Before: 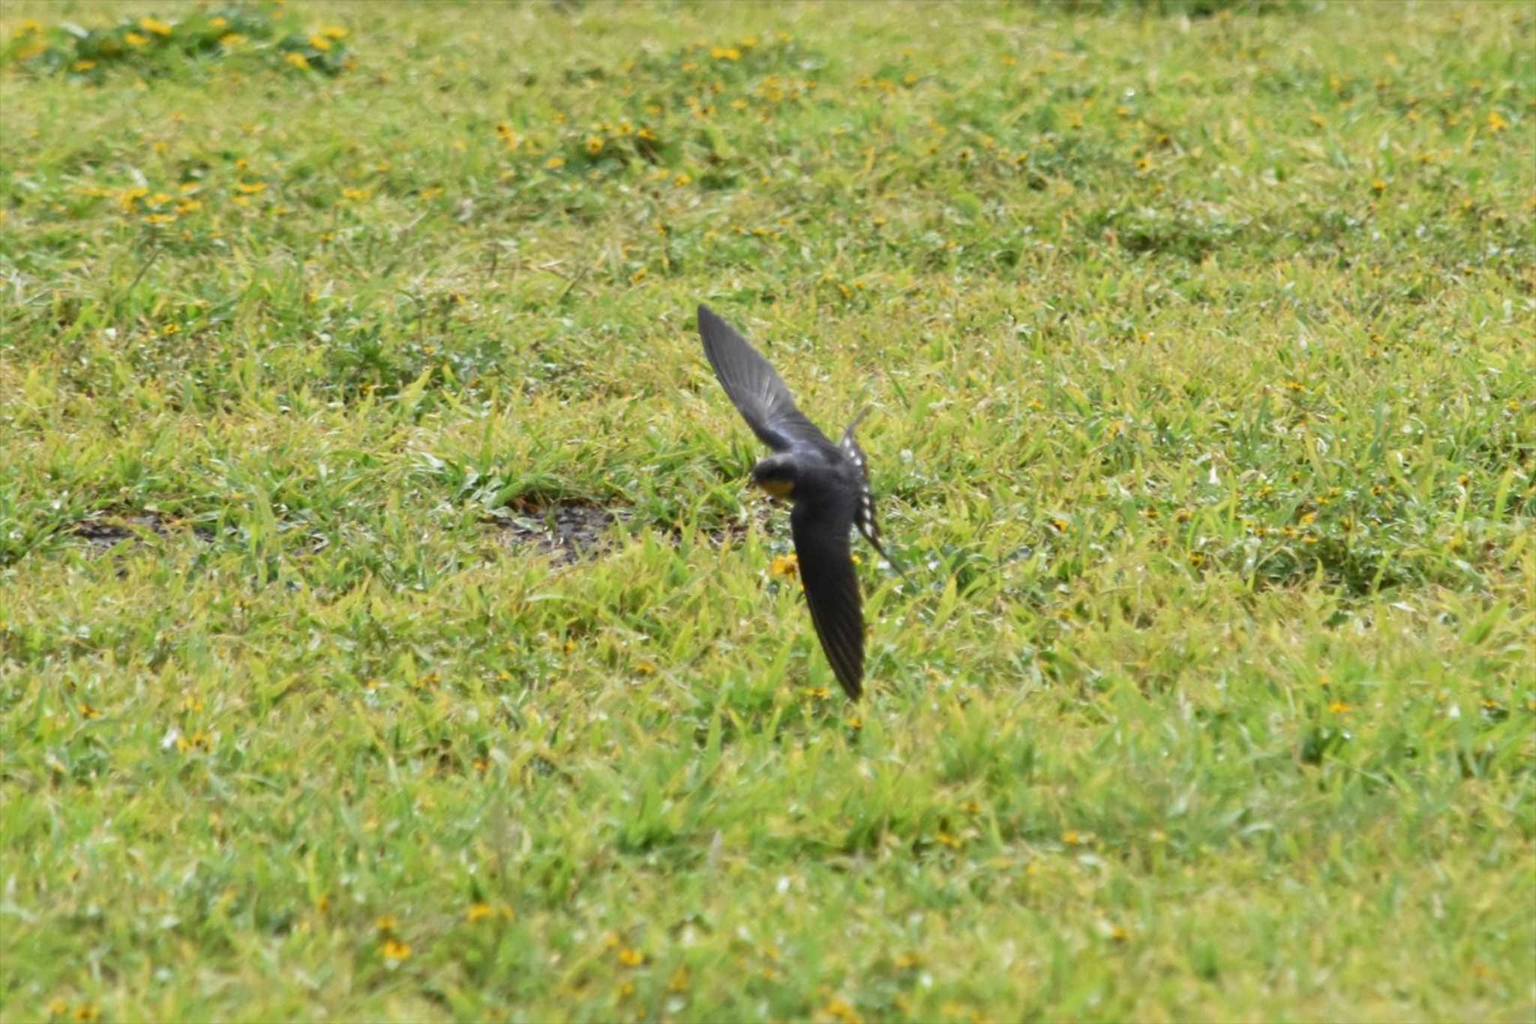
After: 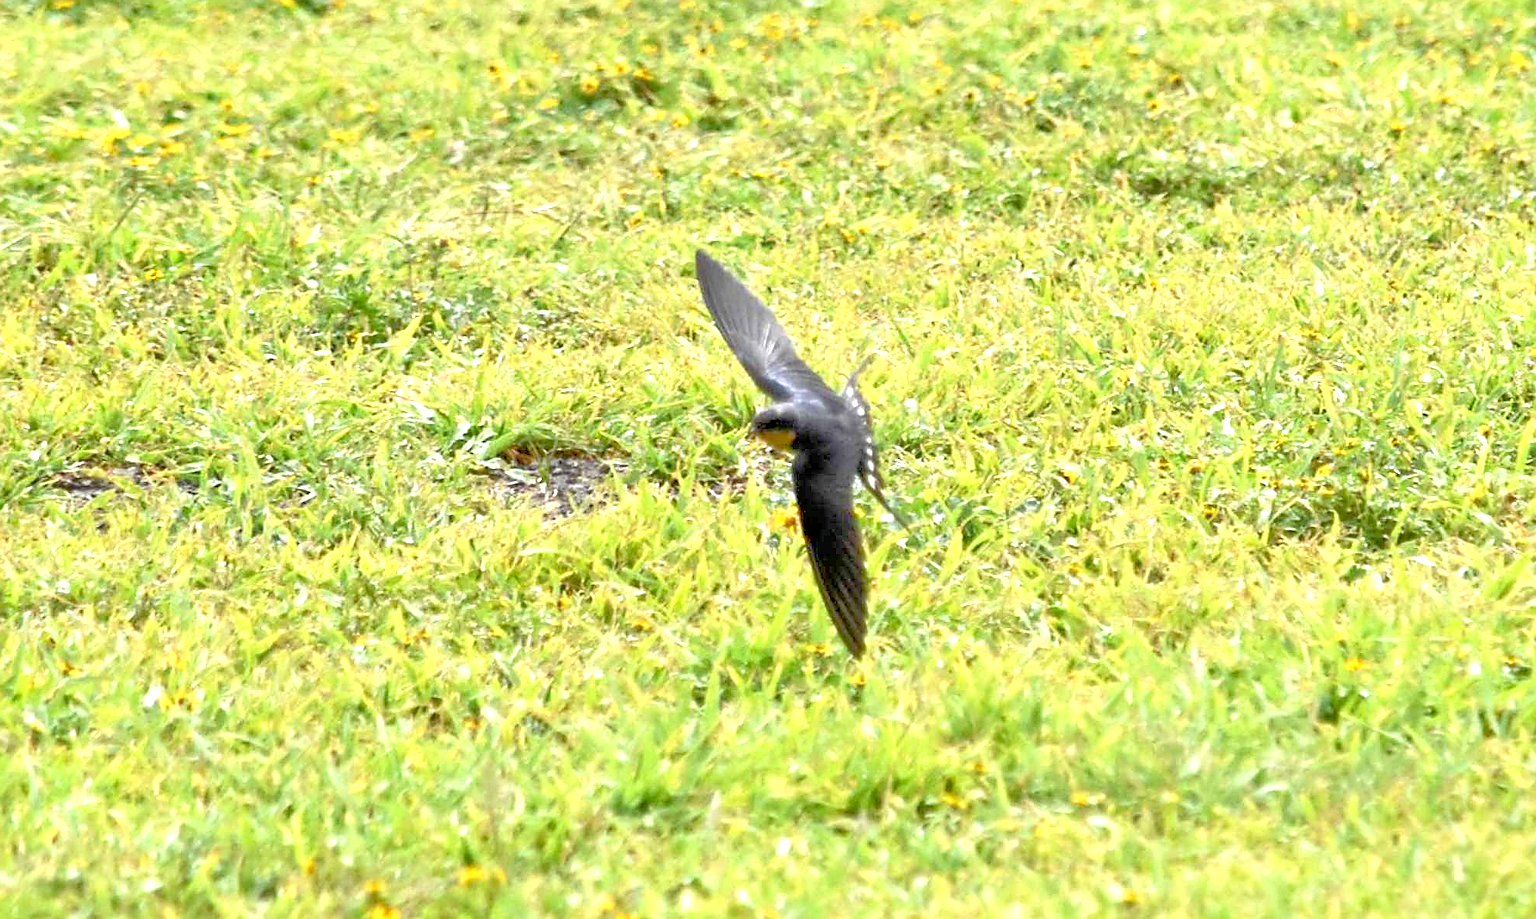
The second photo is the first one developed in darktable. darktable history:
tone equalizer: -7 EV 0.15 EV, -6 EV 0.6 EV, -5 EV 1.15 EV, -4 EV 1.33 EV, -3 EV 1.15 EV, -2 EV 0.6 EV, -1 EV 0.15 EV, mask exposure compensation -0.5 EV
exposure: black level correction 0.008, exposure 0.979 EV, compensate highlight preservation false
crop: left 1.507%, top 6.147%, right 1.379%, bottom 6.637%
sharpen: radius 1.4, amount 1.25, threshold 0.7
